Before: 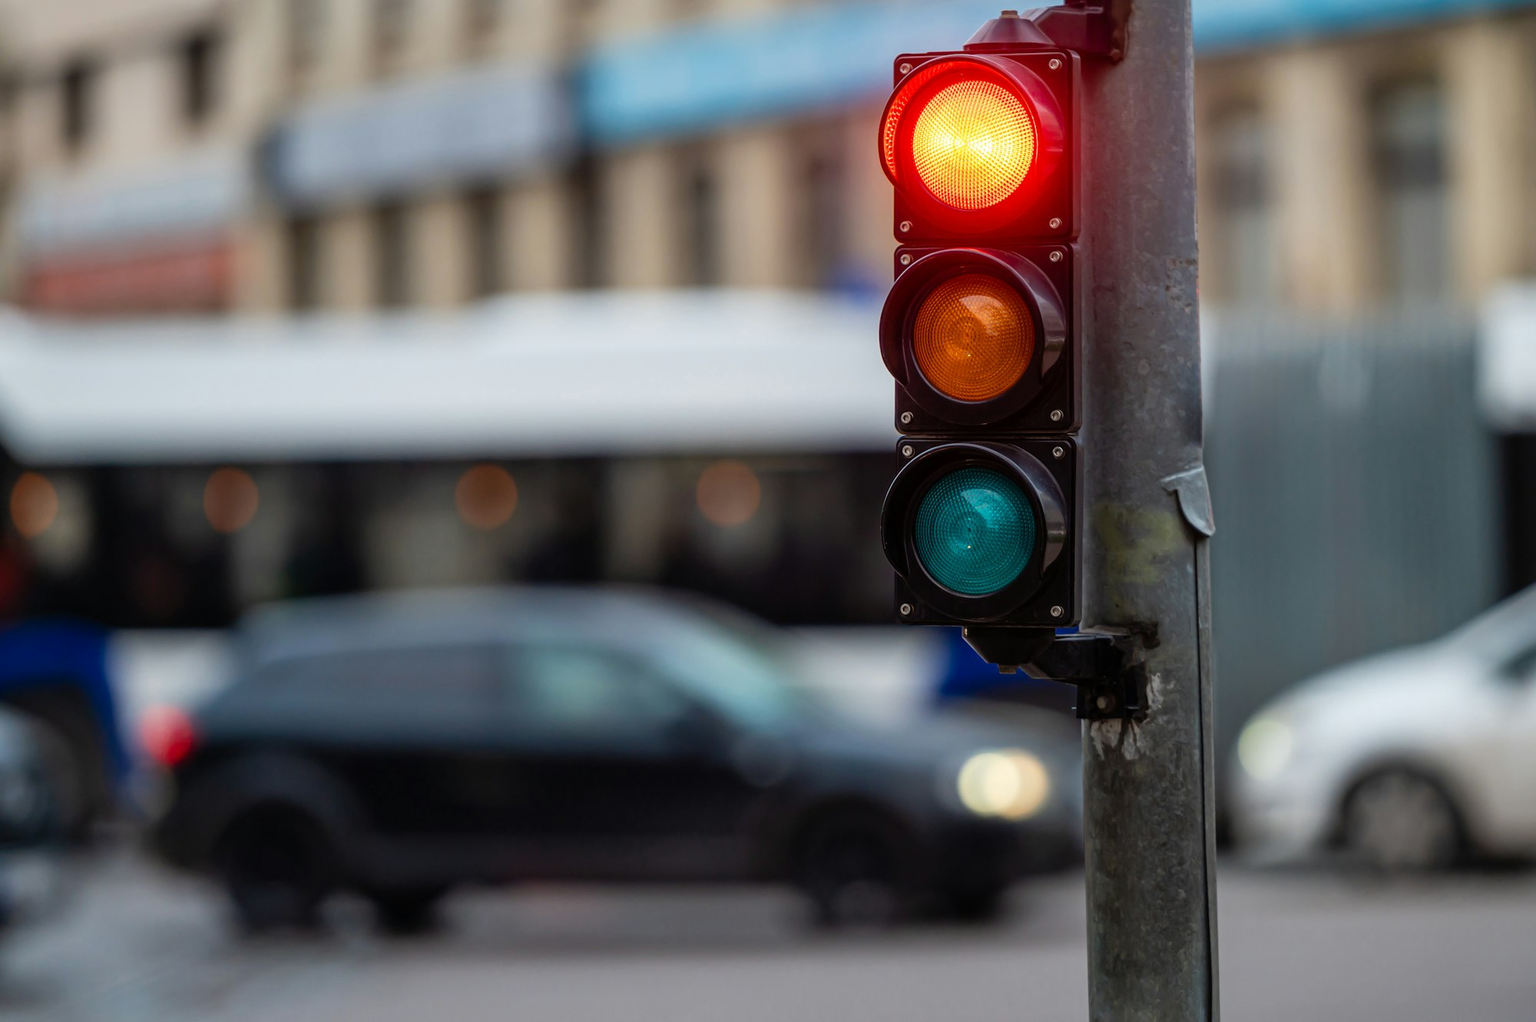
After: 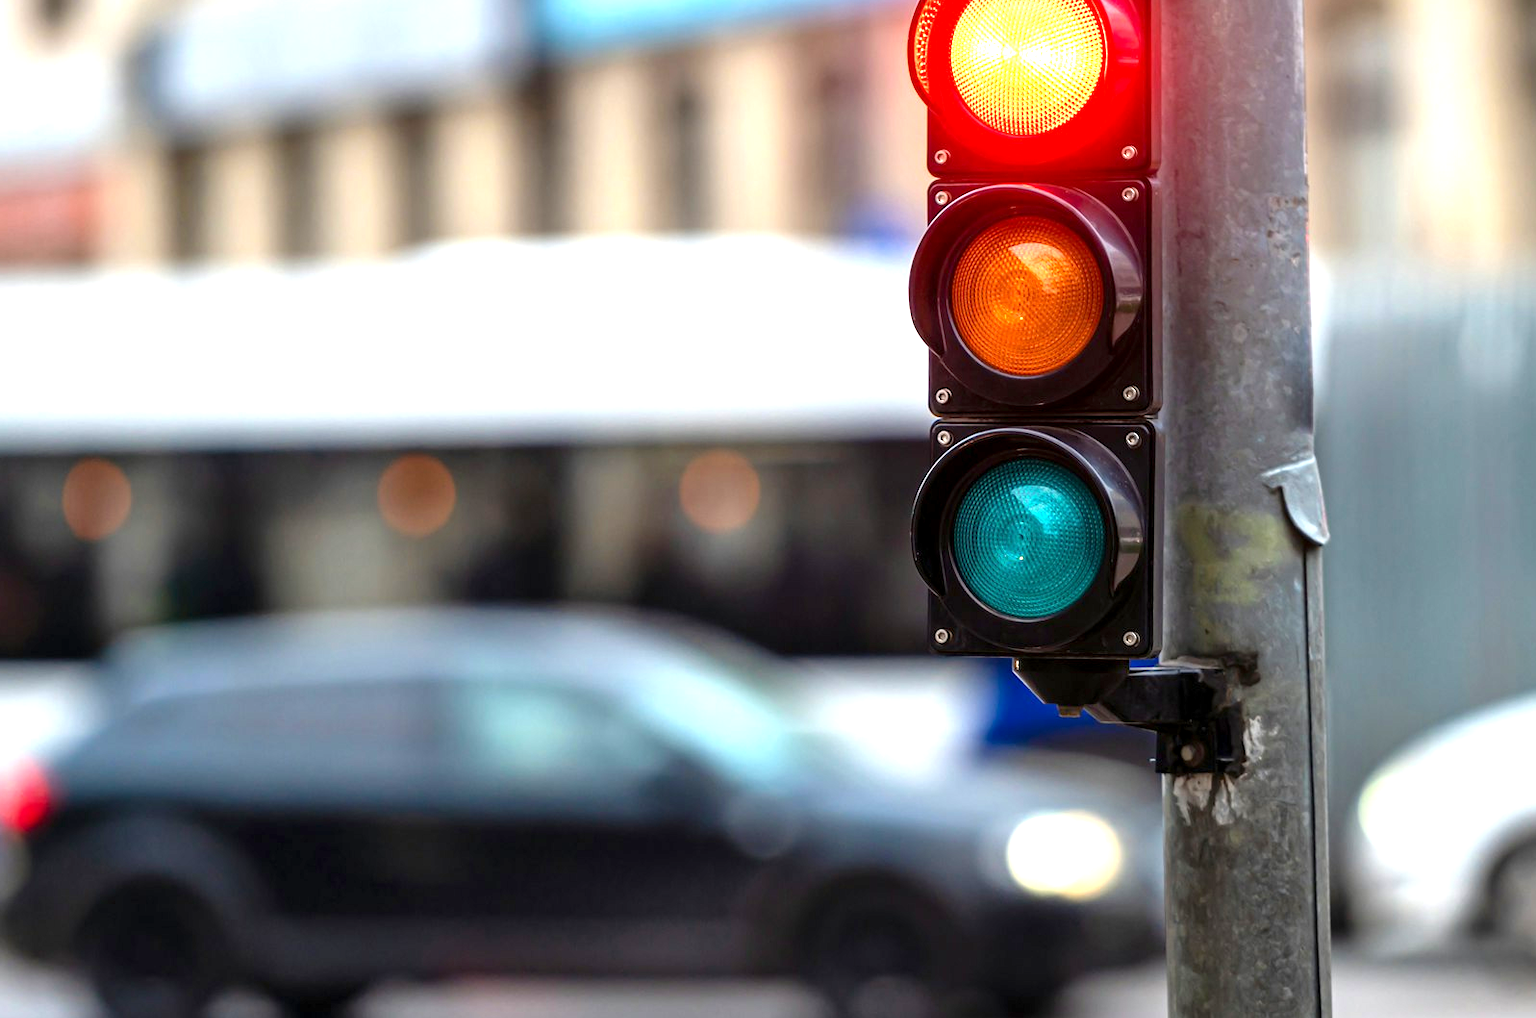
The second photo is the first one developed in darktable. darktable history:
crop and rotate: left 10.035%, top 9.924%, right 10.089%, bottom 10.474%
exposure: black level correction 0.001, exposure 1.398 EV, compensate exposure bias true, compensate highlight preservation false
